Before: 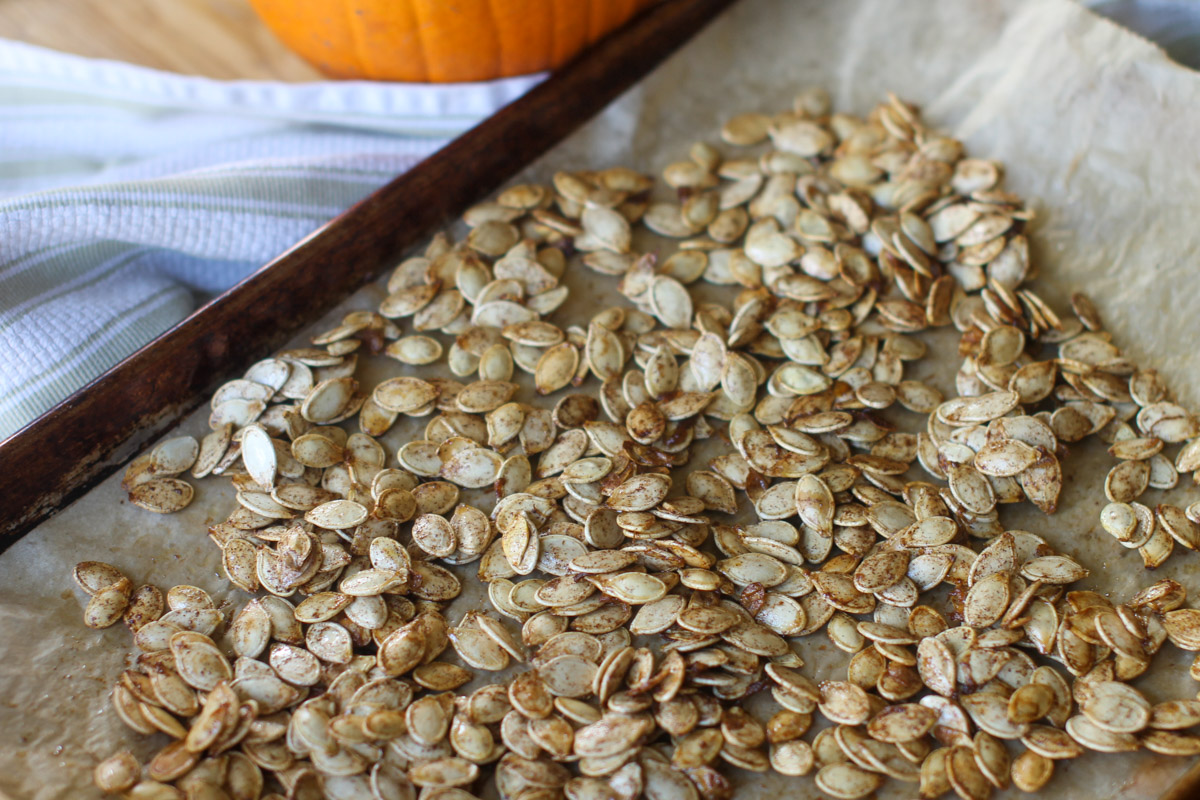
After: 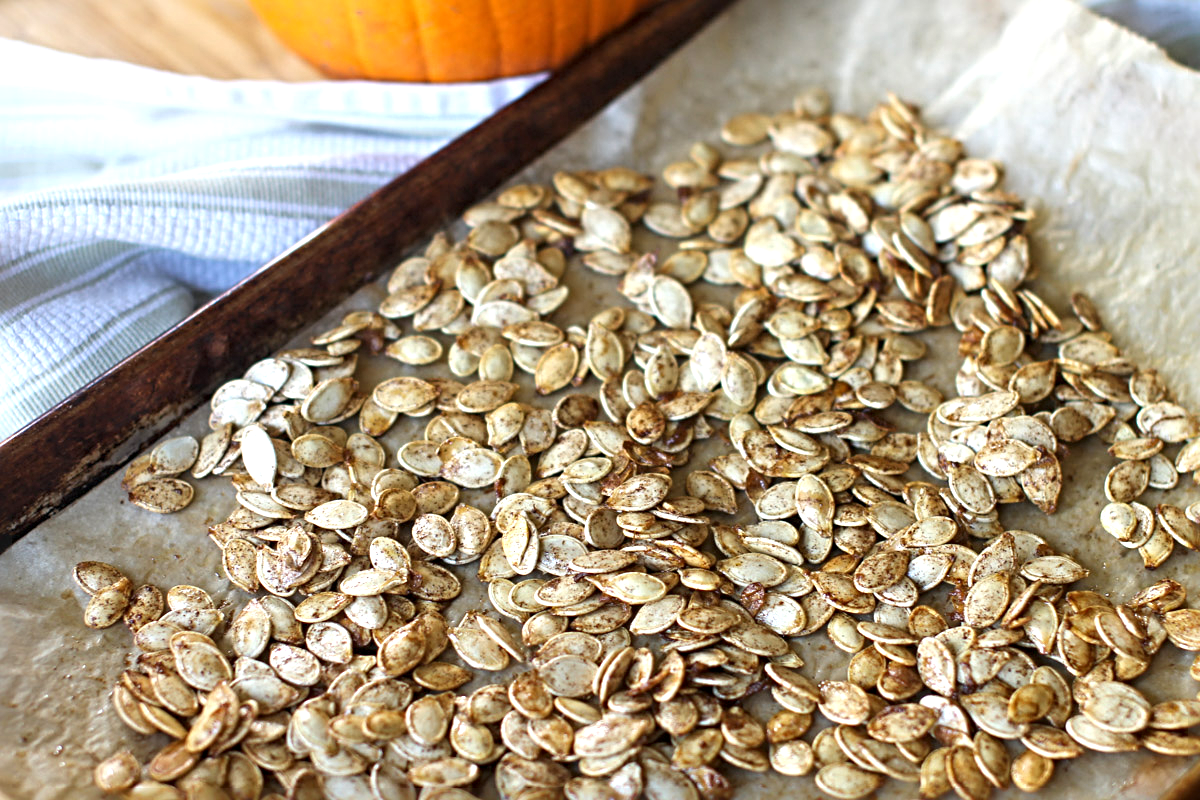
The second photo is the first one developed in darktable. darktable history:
exposure: exposure 0.6 EV, compensate highlight preservation false
sharpen: radius 4.883
